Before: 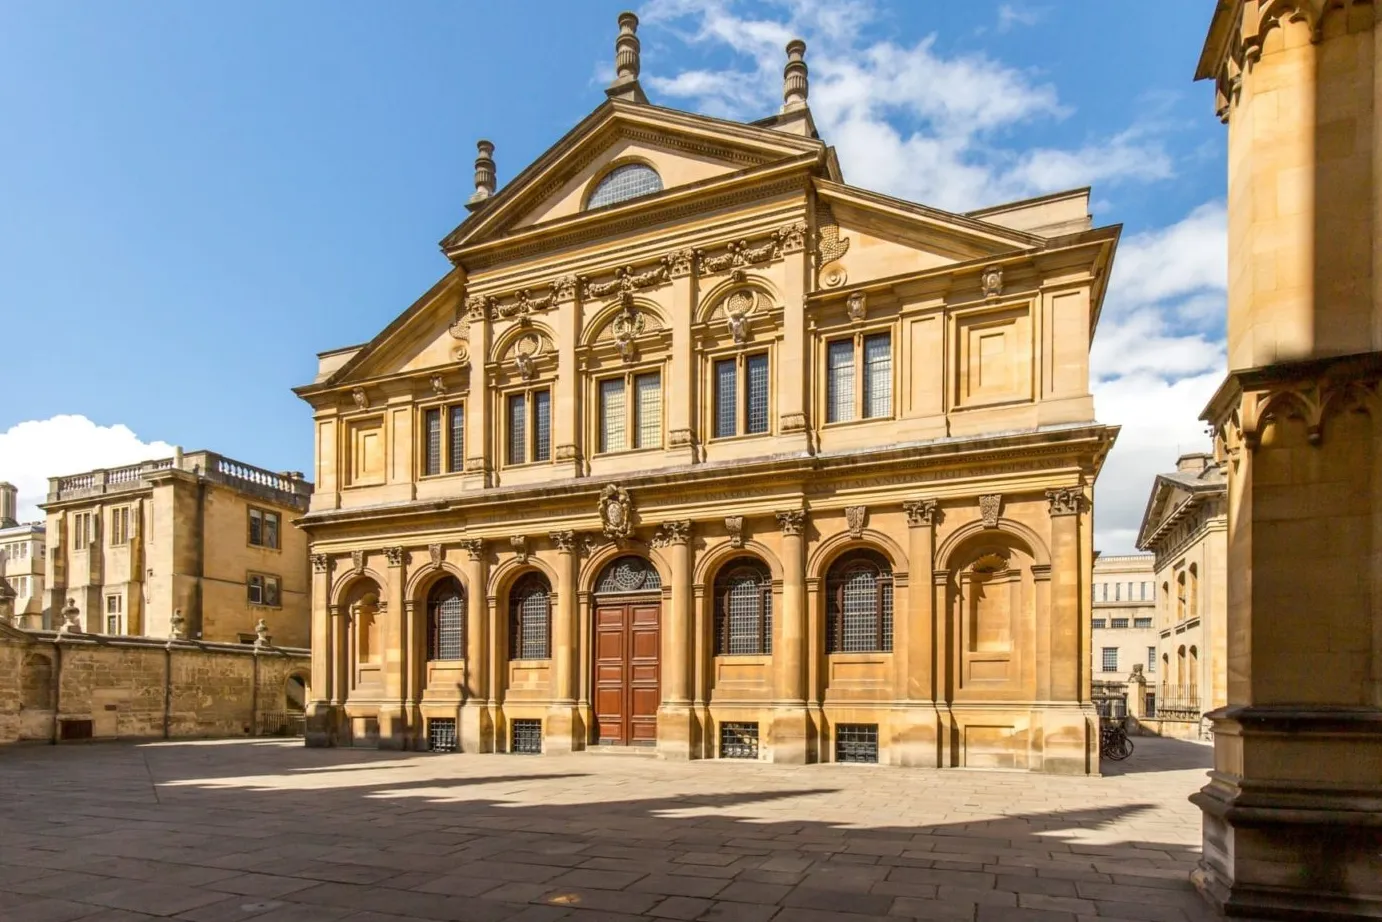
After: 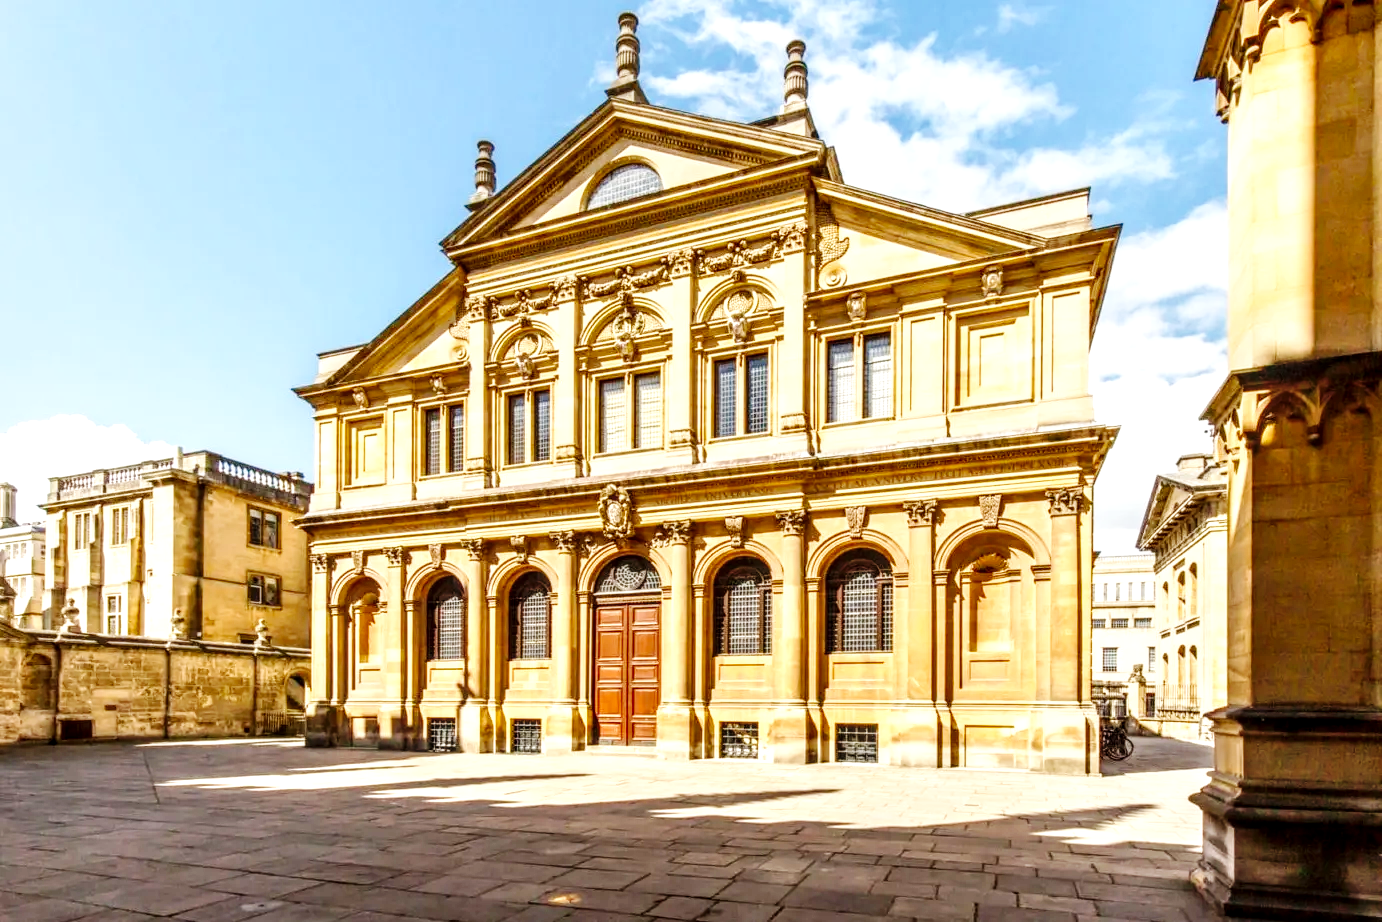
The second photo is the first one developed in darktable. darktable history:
base curve: curves: ch0 [(0, 0) (0.036, 0.025) (0.121, 0.166) (0.206, 0.329) (0.605, 0.79) (1, 1)], preserve colors none
local contrast: detail 142%
exposure: black level correction 0, exposure 0.499 EV, compensate highlight preservation false
